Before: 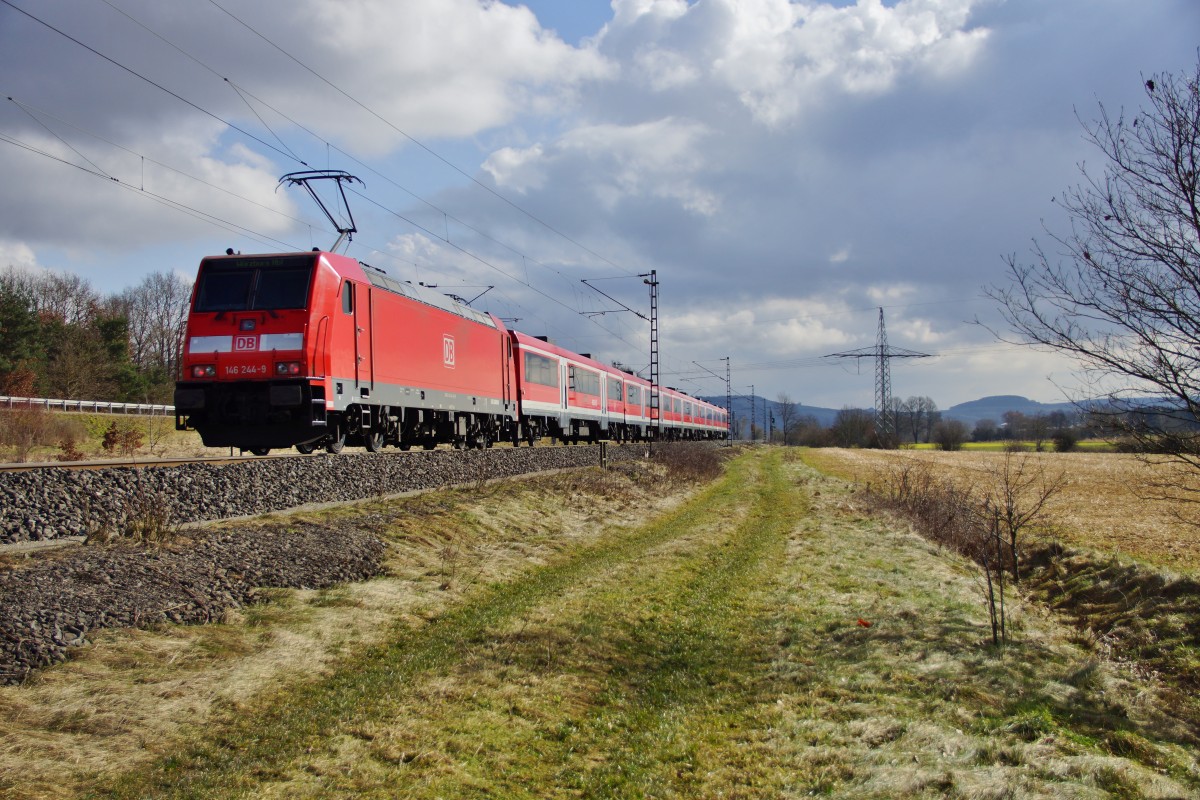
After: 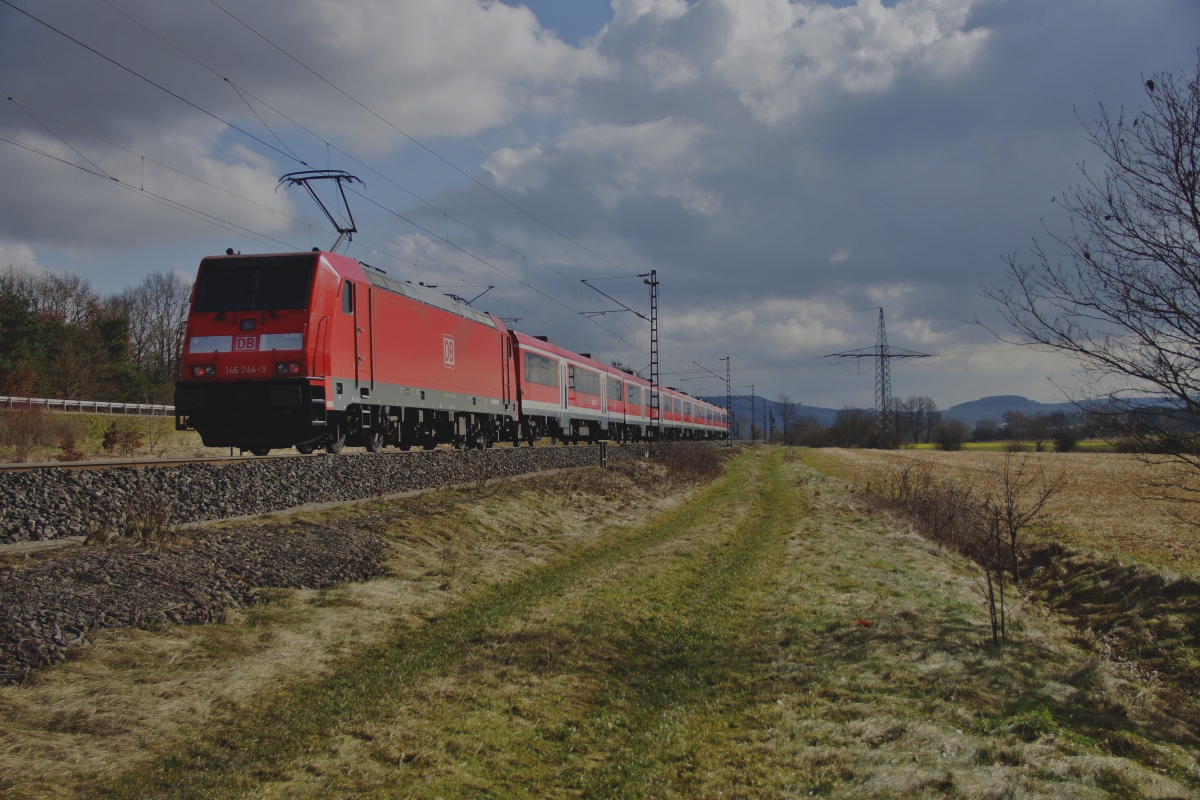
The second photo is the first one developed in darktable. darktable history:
exposure: black level correction -0.016, exposure -1.023 EV, compensate highlight preservation false
